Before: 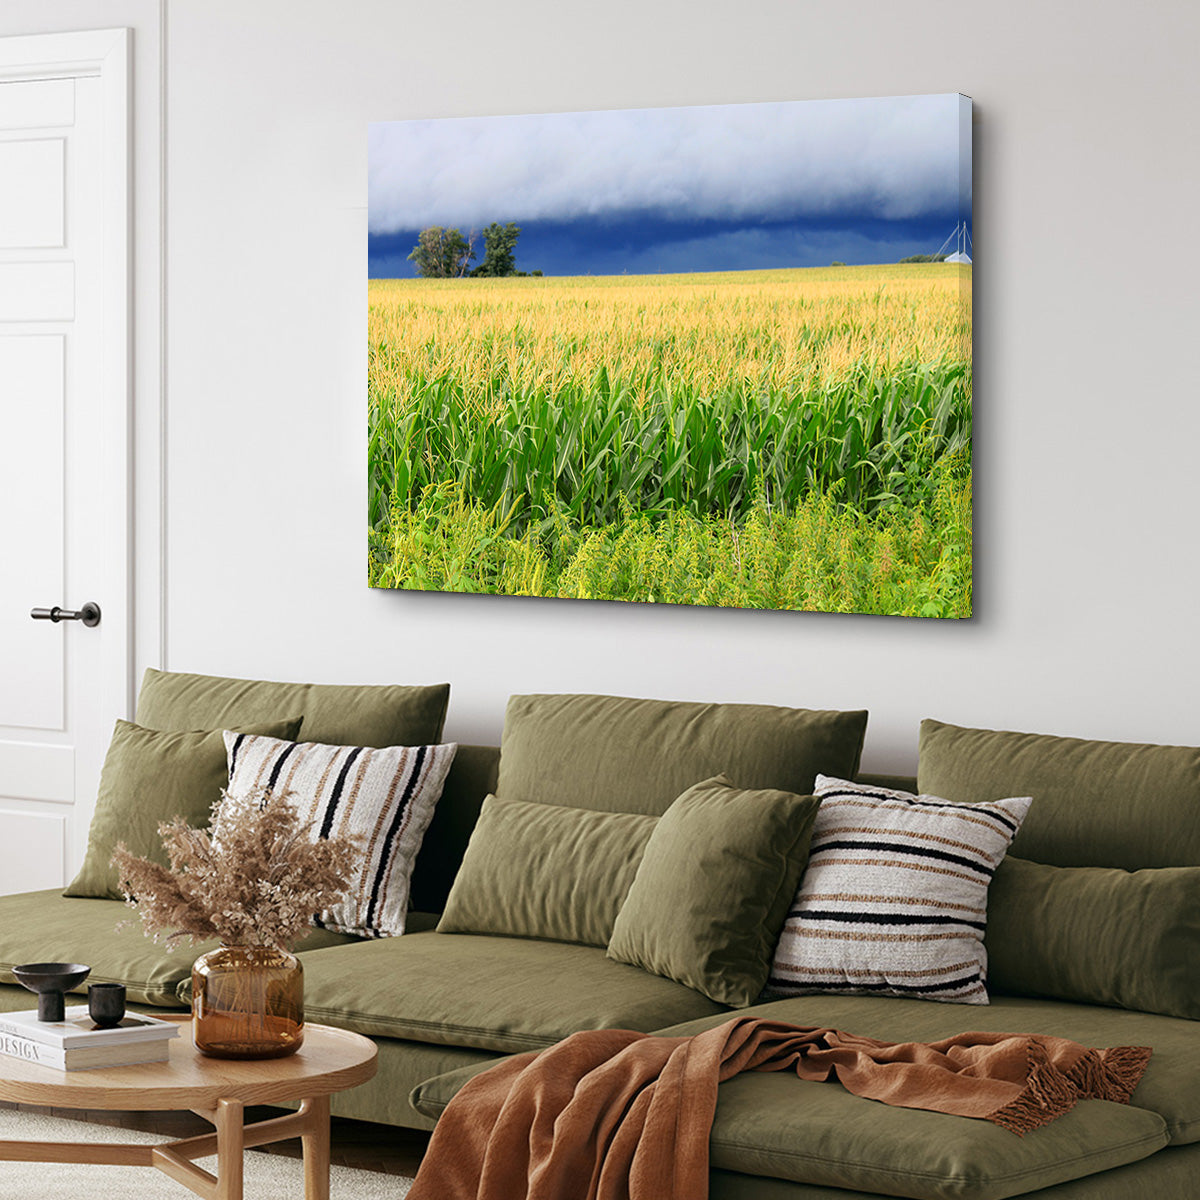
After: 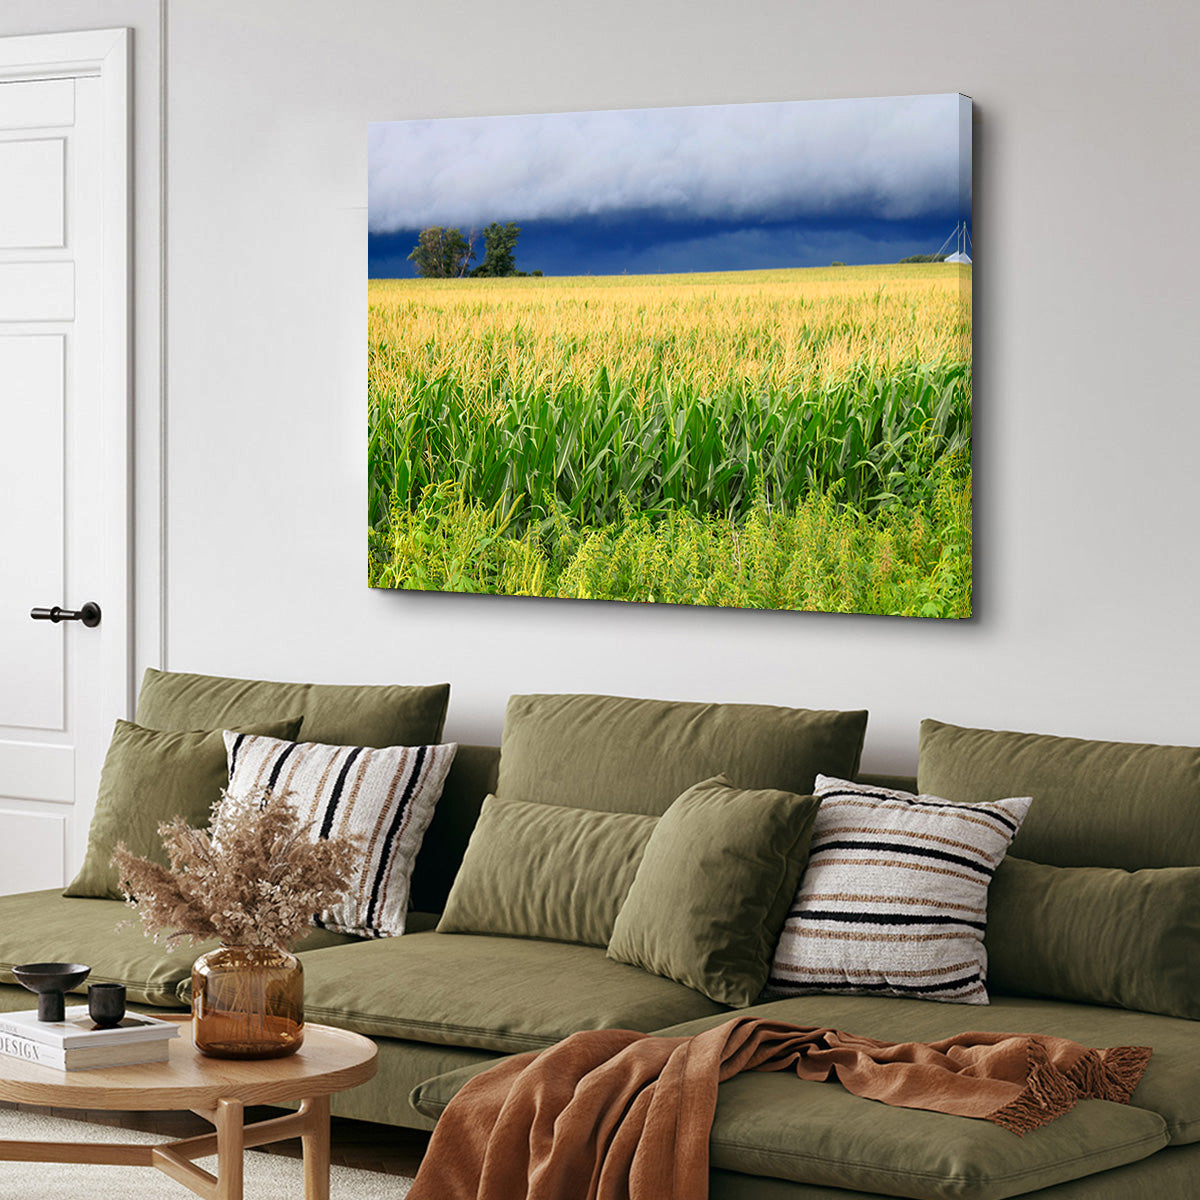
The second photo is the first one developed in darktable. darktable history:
shadows and highlights: shadows 12.79, white point adjustment 1.3, soften with gaussian
tone equalizer: on, module defaults
